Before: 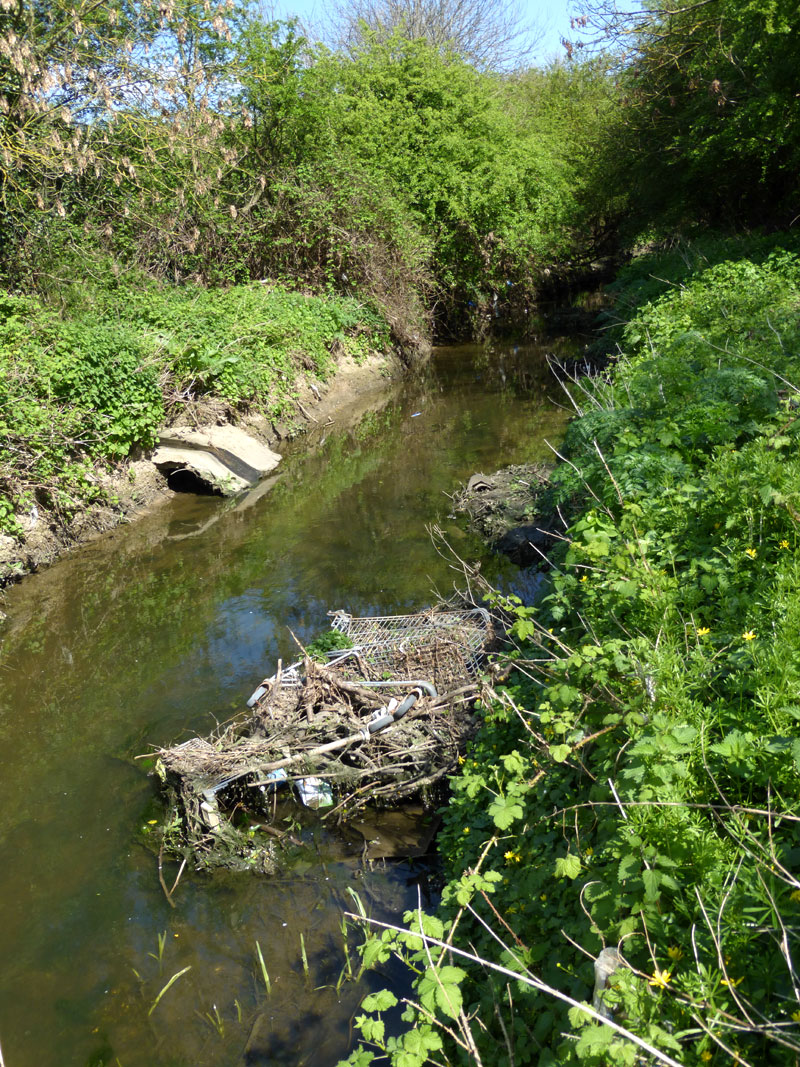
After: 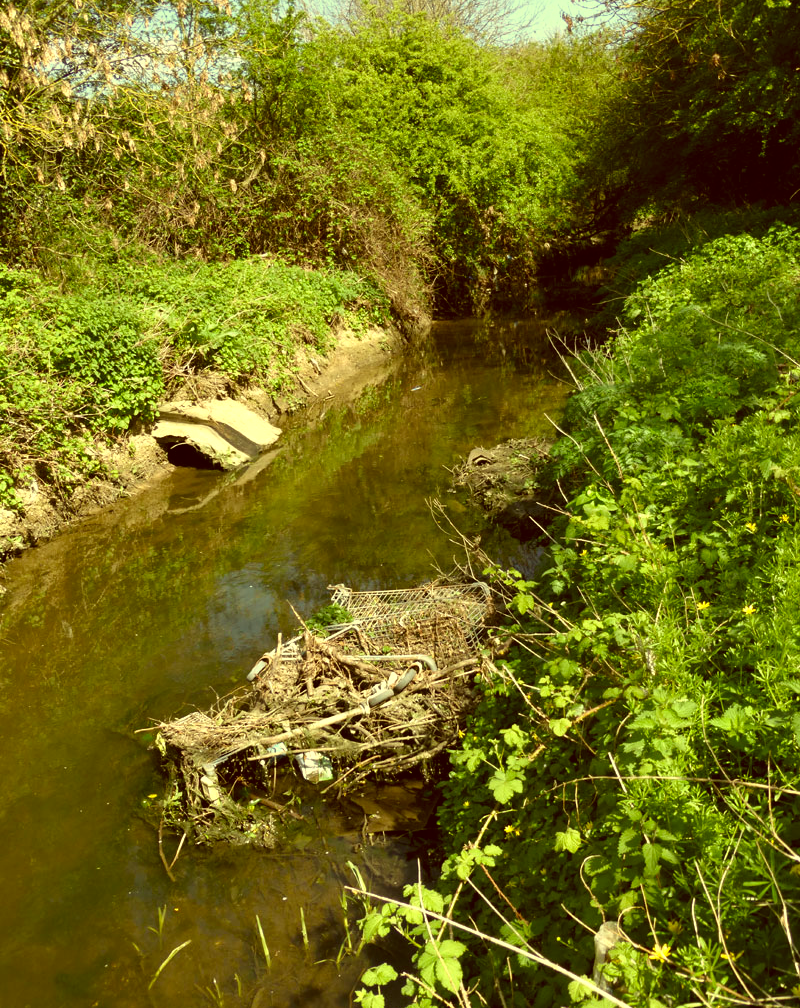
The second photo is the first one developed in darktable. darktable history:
crop and rotate: top 2.479%, bottom 3.018%
shadows and highlights: shadows -12.5, white point adjustment 4, highlights 28.33
white balance: red 1.08, blue 0.791
color correction: highlights a* -5.94, highlights b* 9.48, shadows a* 10.12, shadows b* 23.94
